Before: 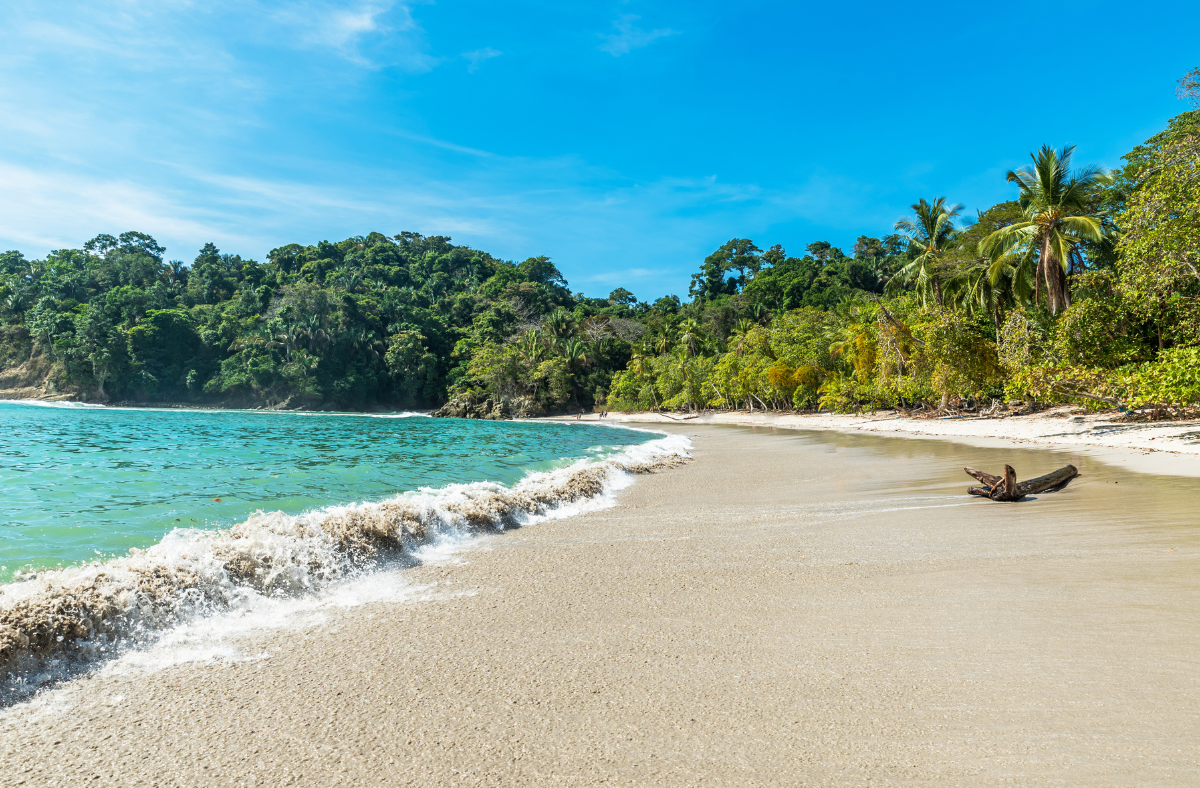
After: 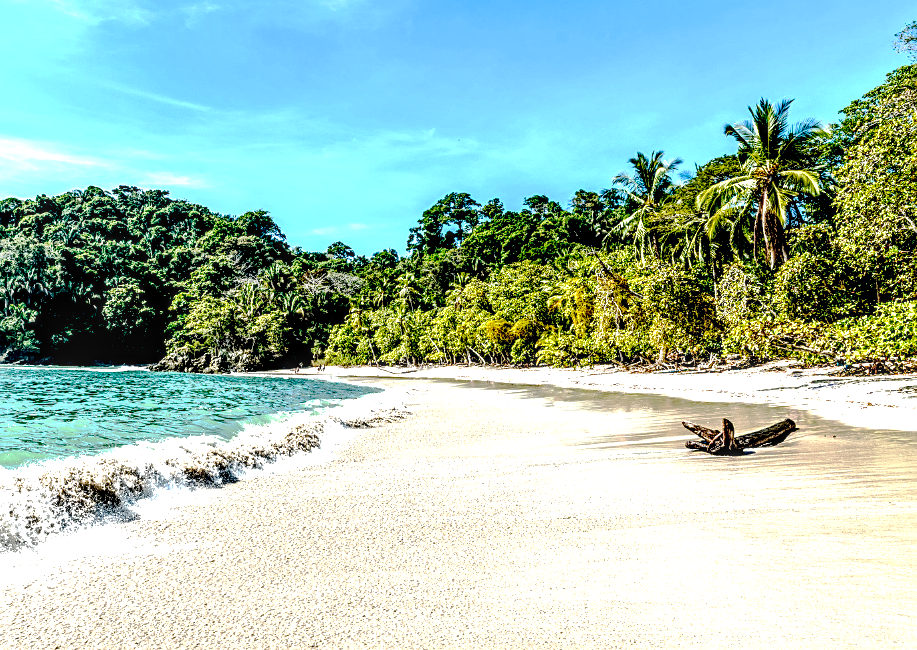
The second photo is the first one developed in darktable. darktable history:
crop: left 23.548%, top 5.887%, bottom 11.532%
exposure: exposure 0.507 EV, compensate exposure bias true, compensate highlight preservation false
base curve: curves: ch0 [(0.065, 0.026) (0.236, 0.358) (0.53, 0.546) (0.777, 0.841) (0.924, 0.992)], preserve colors none
local contrast: detail 205%
levels: levels [0.062, 0.494, 0.925]
sharpen: on, module defaults
tone equalizer: edges refinement/feathering 500, mask exposure compensation -1.57 EV, preserve details no
